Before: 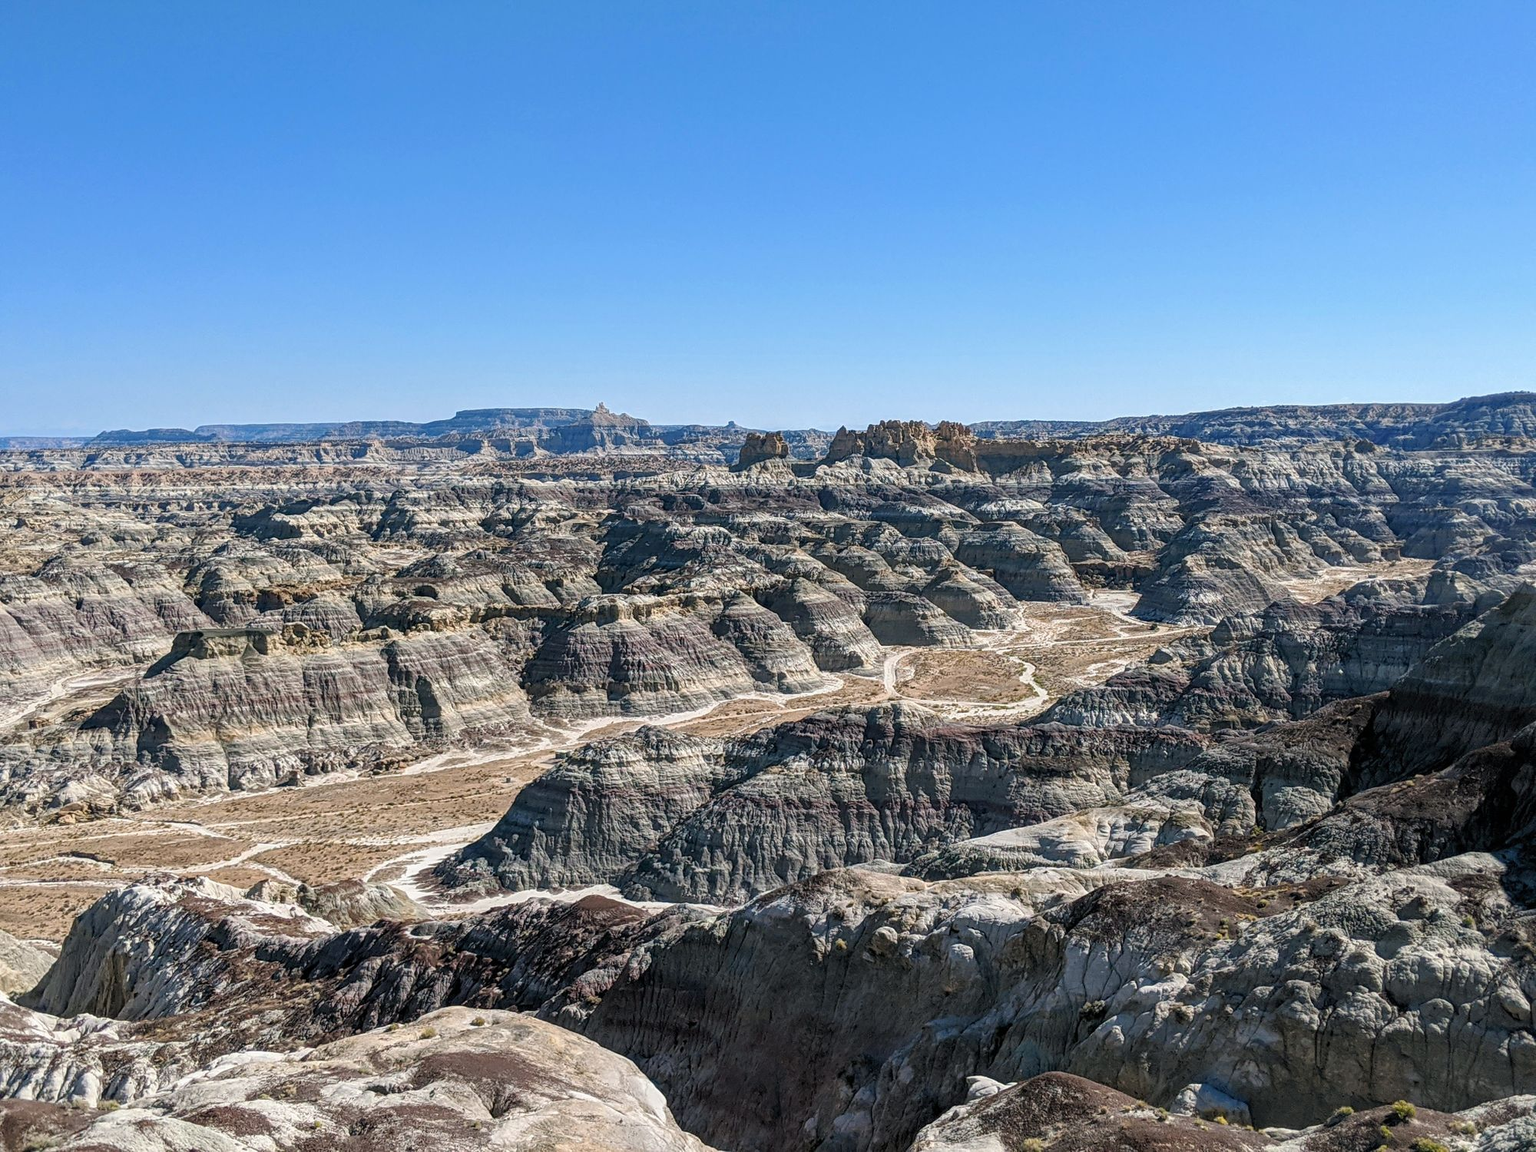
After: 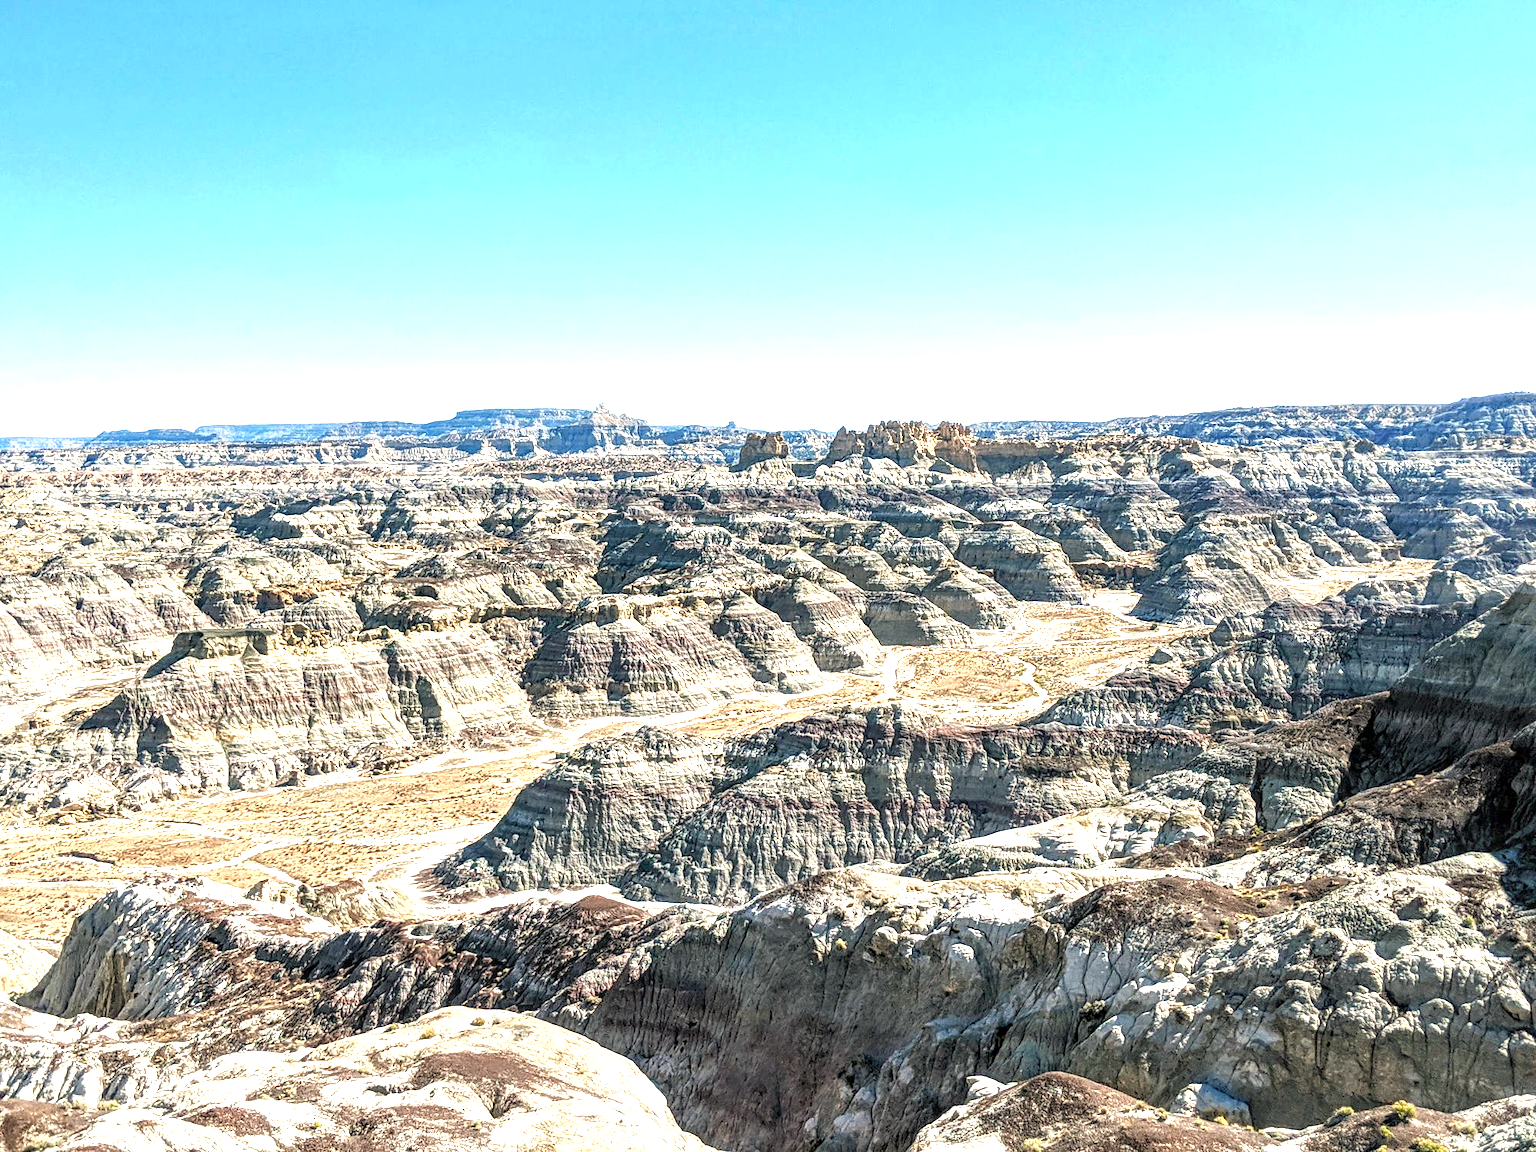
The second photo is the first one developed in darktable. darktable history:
exposure: black level correction 0, exposure 1.45 EV, compensate exposure bias true, compensate highlight preservation false
local contrast: highlights 61%, detail 143%, midtone range 0.428
white balance: red 1.029, blue 0.92
